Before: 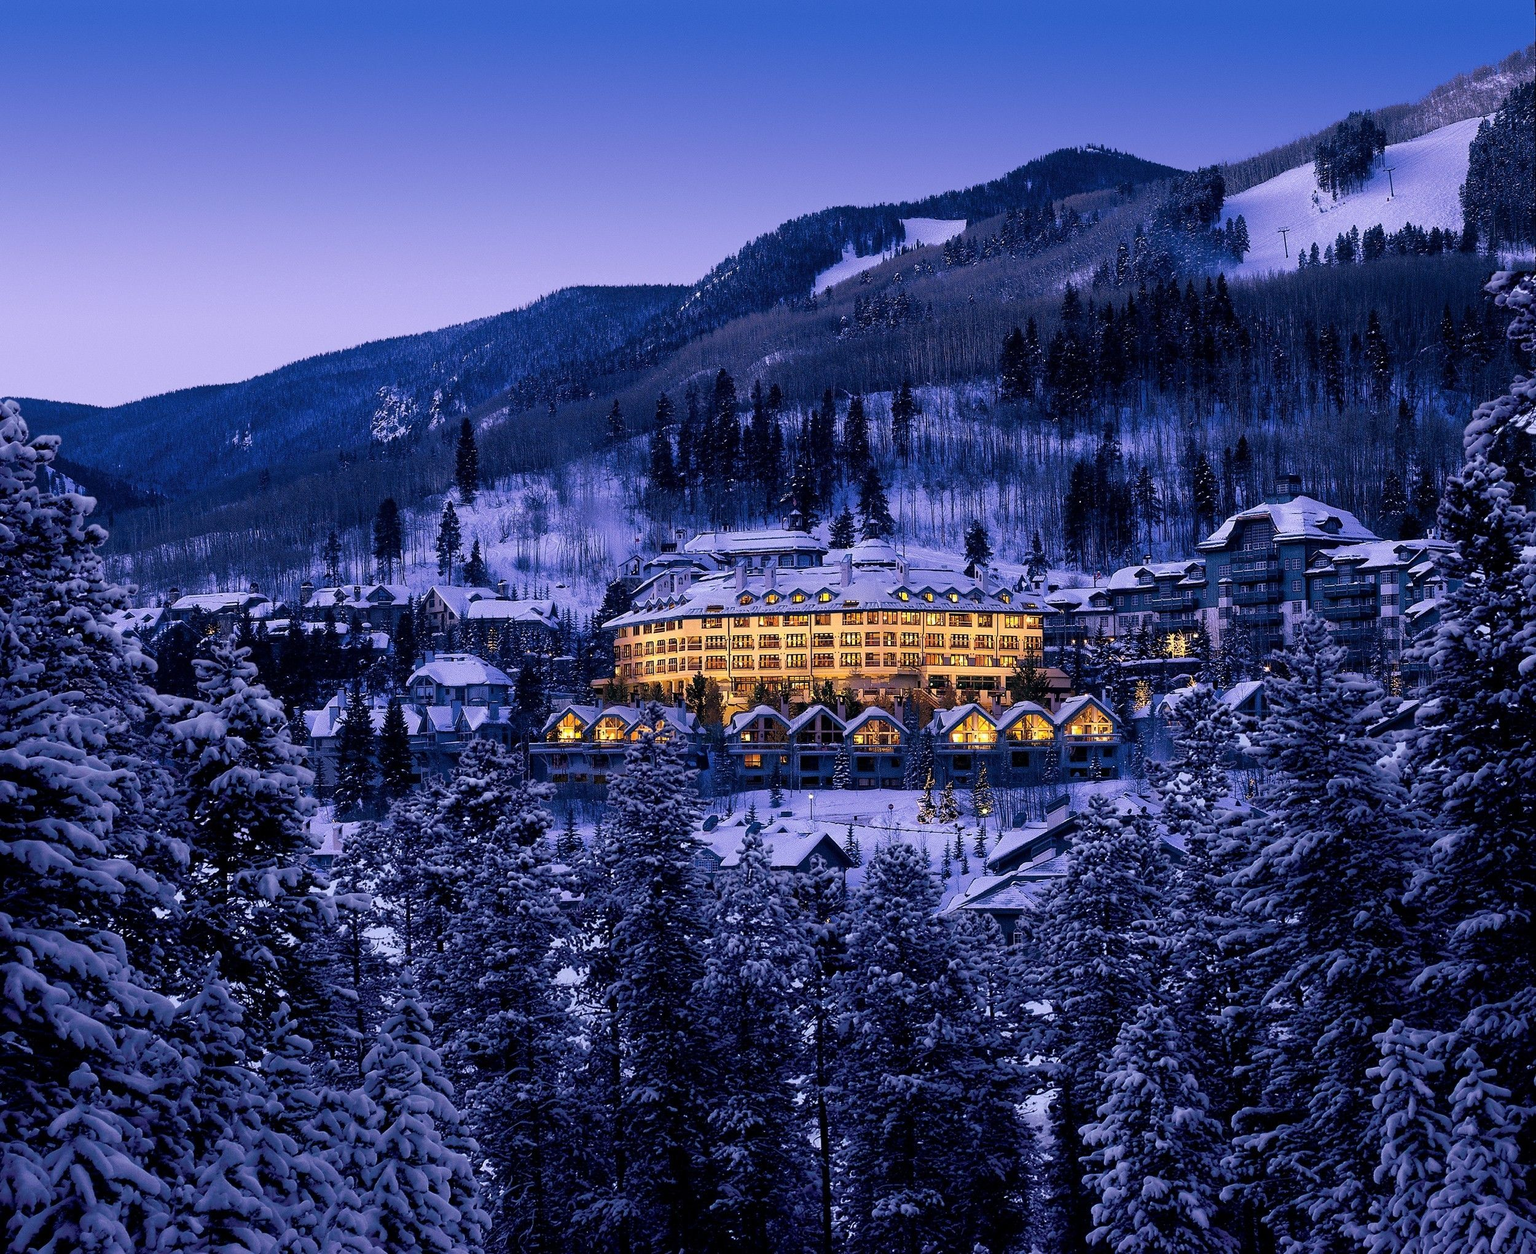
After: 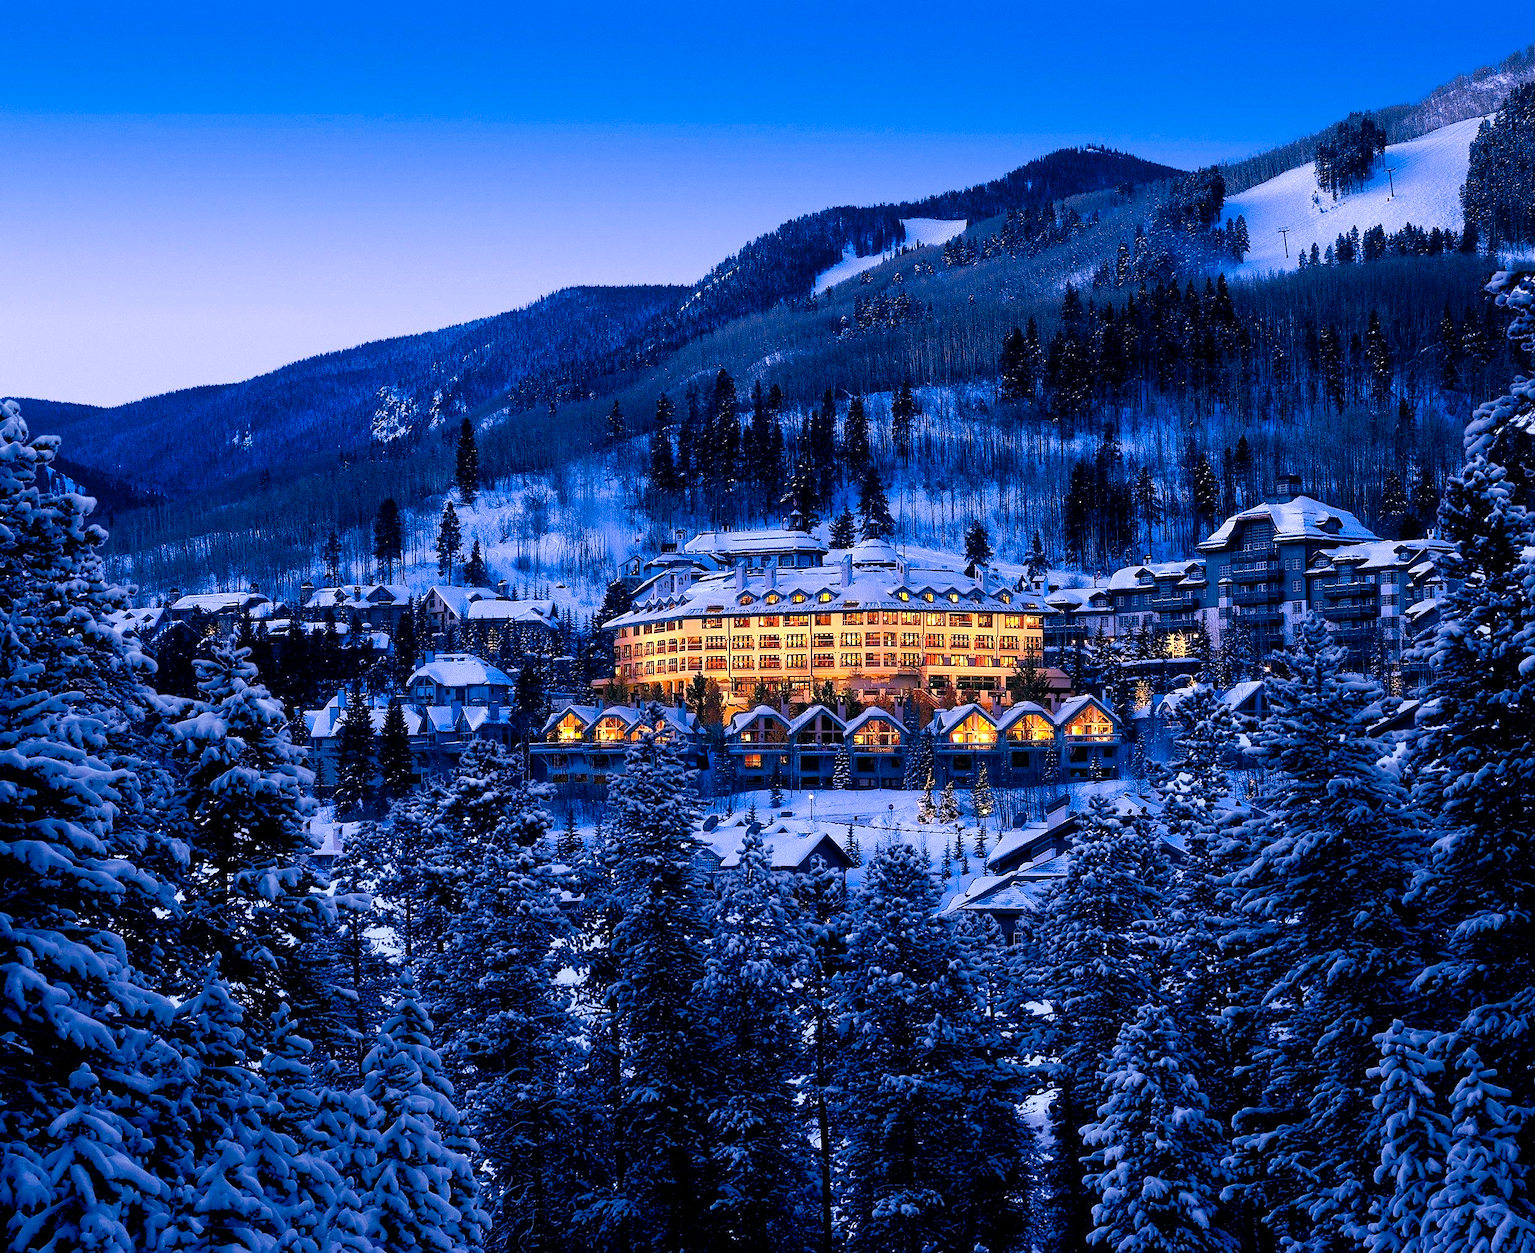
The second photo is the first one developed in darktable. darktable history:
color balance rgb: perceptual saturation grading › global saturation 20%, perceptual saturation grading › highlights -25.139%, perceptual saturation grading › shadows 49.702%, perceptual brilliance grading › global brilliance 11.371%
color zones: curves: ch1 [(0.235, 0.558) (0.75, 0.5)]; ch2 [(0.25, 0.462) (0.749, 0.457)]
